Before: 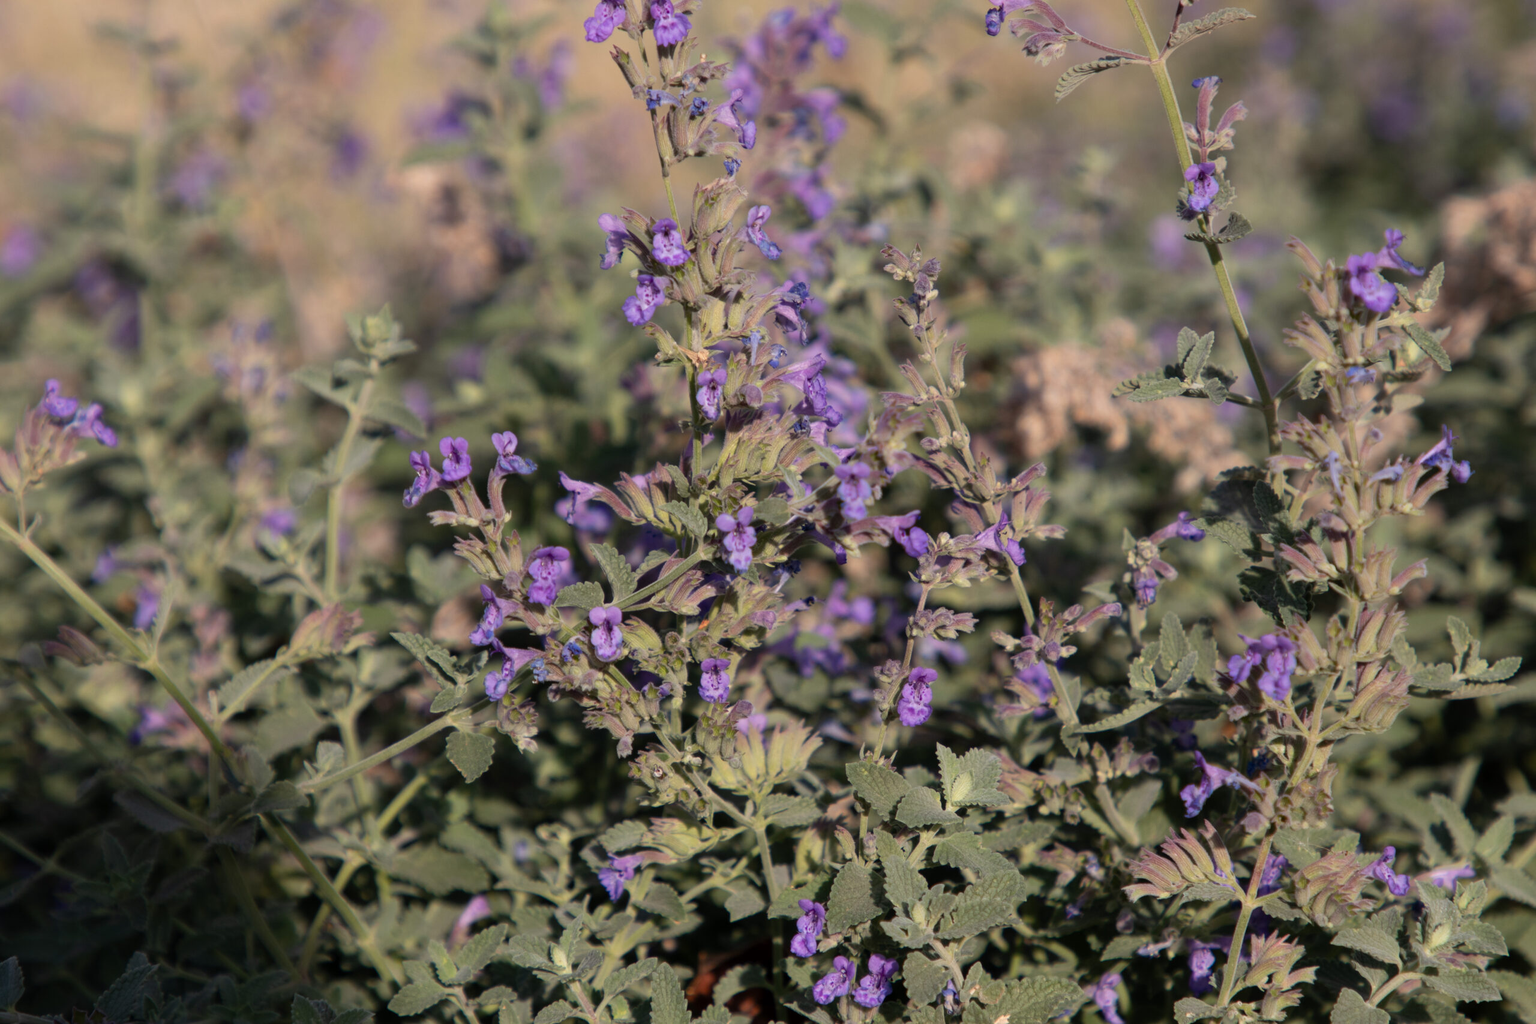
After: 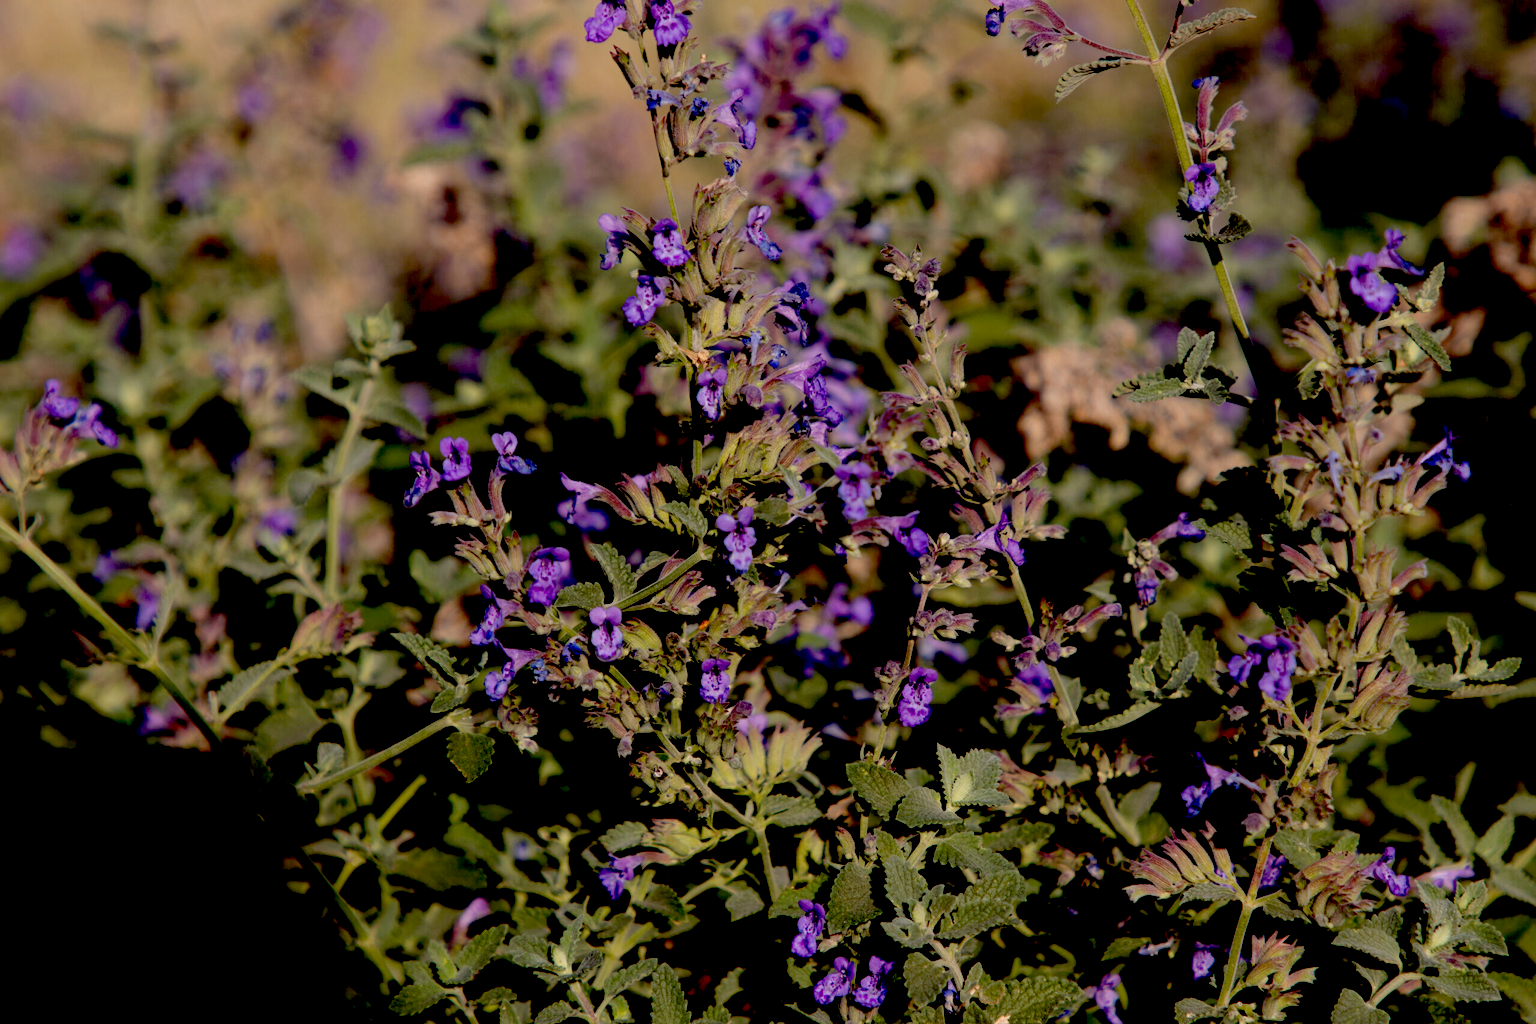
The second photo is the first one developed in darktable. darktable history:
exposure: black level correction 0.099, exposure -0.095 EV, compensate highlight preservation false
